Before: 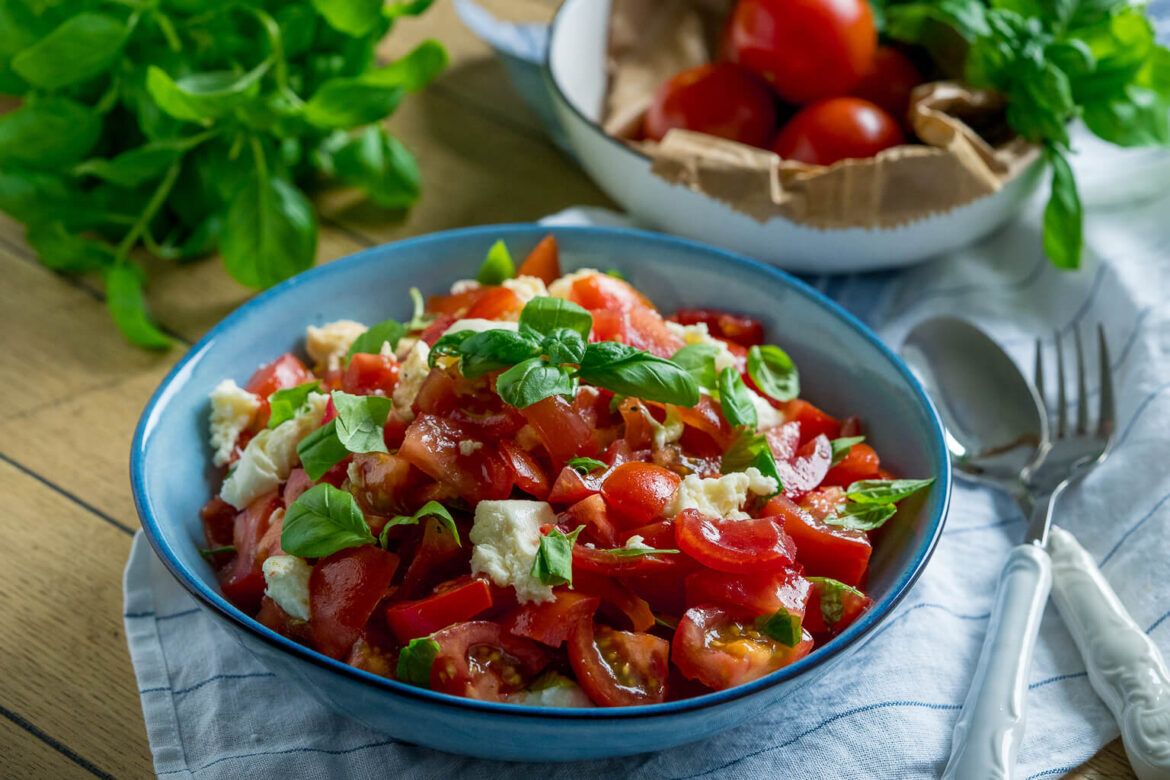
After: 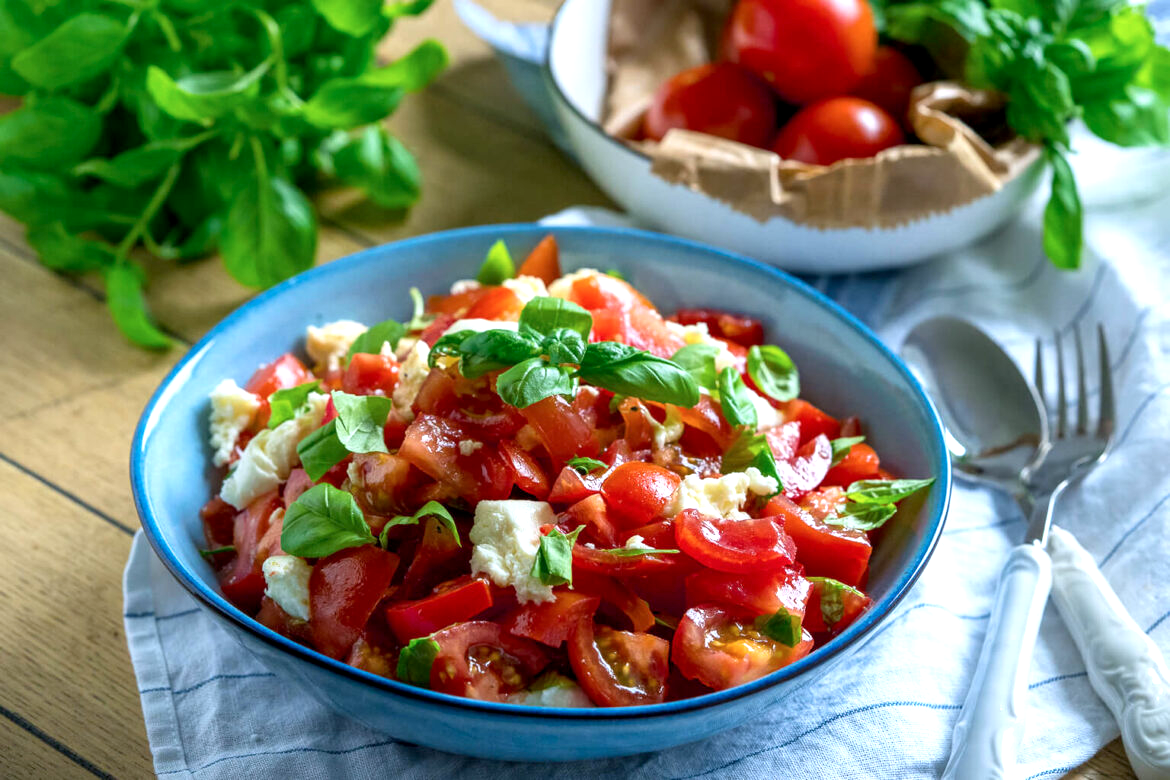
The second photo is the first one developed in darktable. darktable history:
color calibration: illuminant as shot in camera, x 0.358, y 0.373, temperature 4628.91 K
exposure: black level correction 0.001, exposure 0.675 EV, compensate highlight preservation false
